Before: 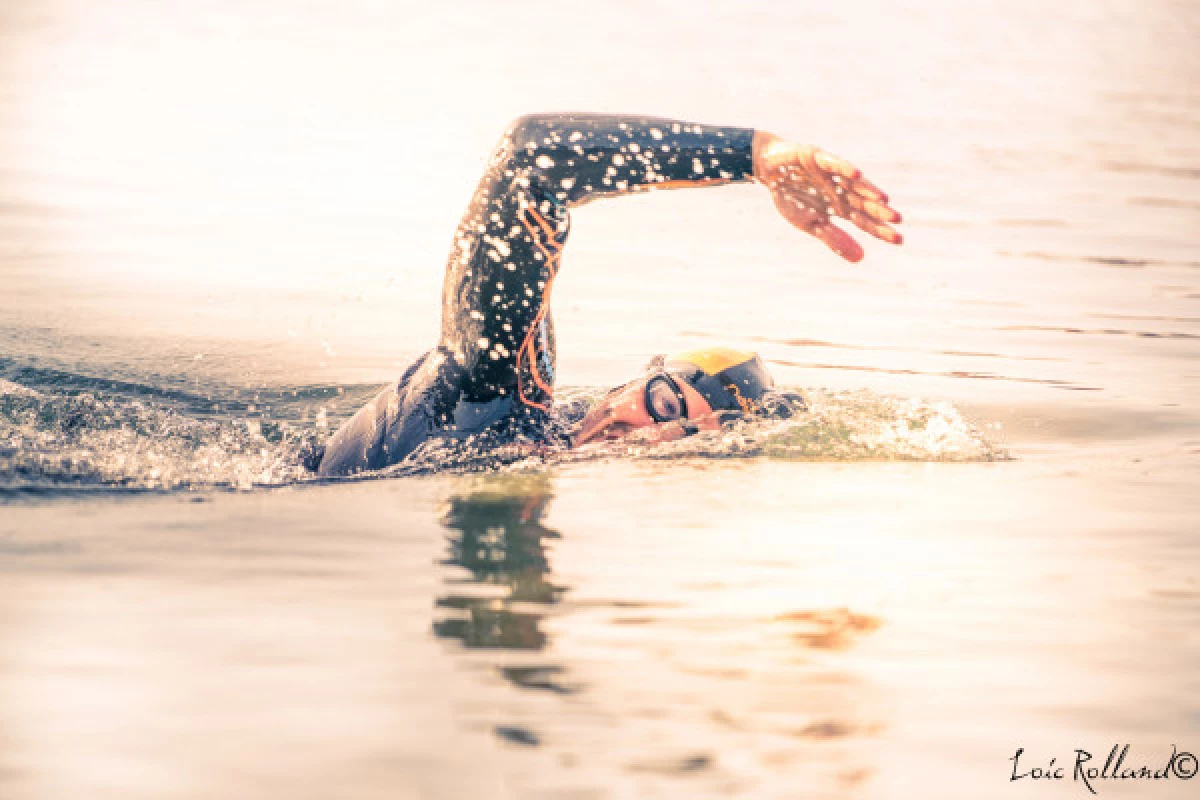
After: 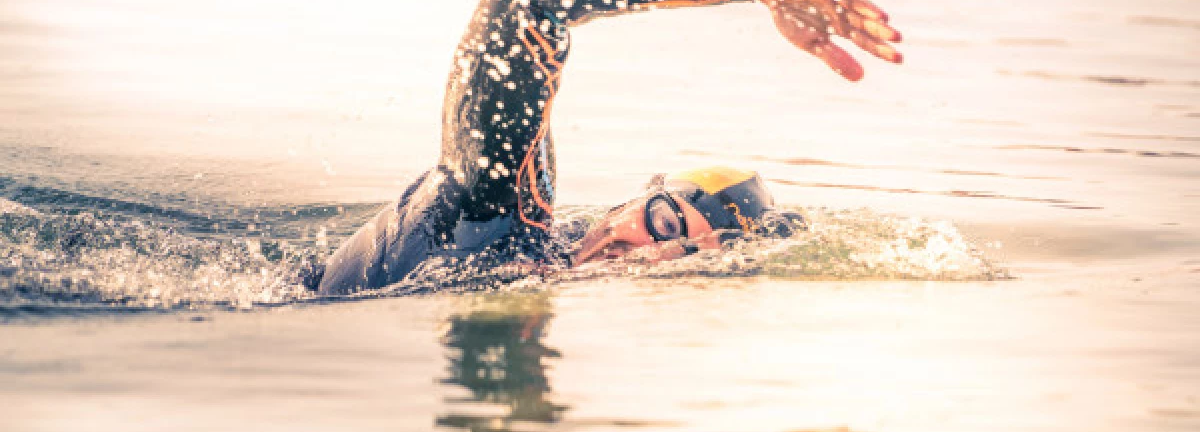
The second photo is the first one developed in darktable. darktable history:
crop and rotate: top 22.742%, bottom 23.209%
